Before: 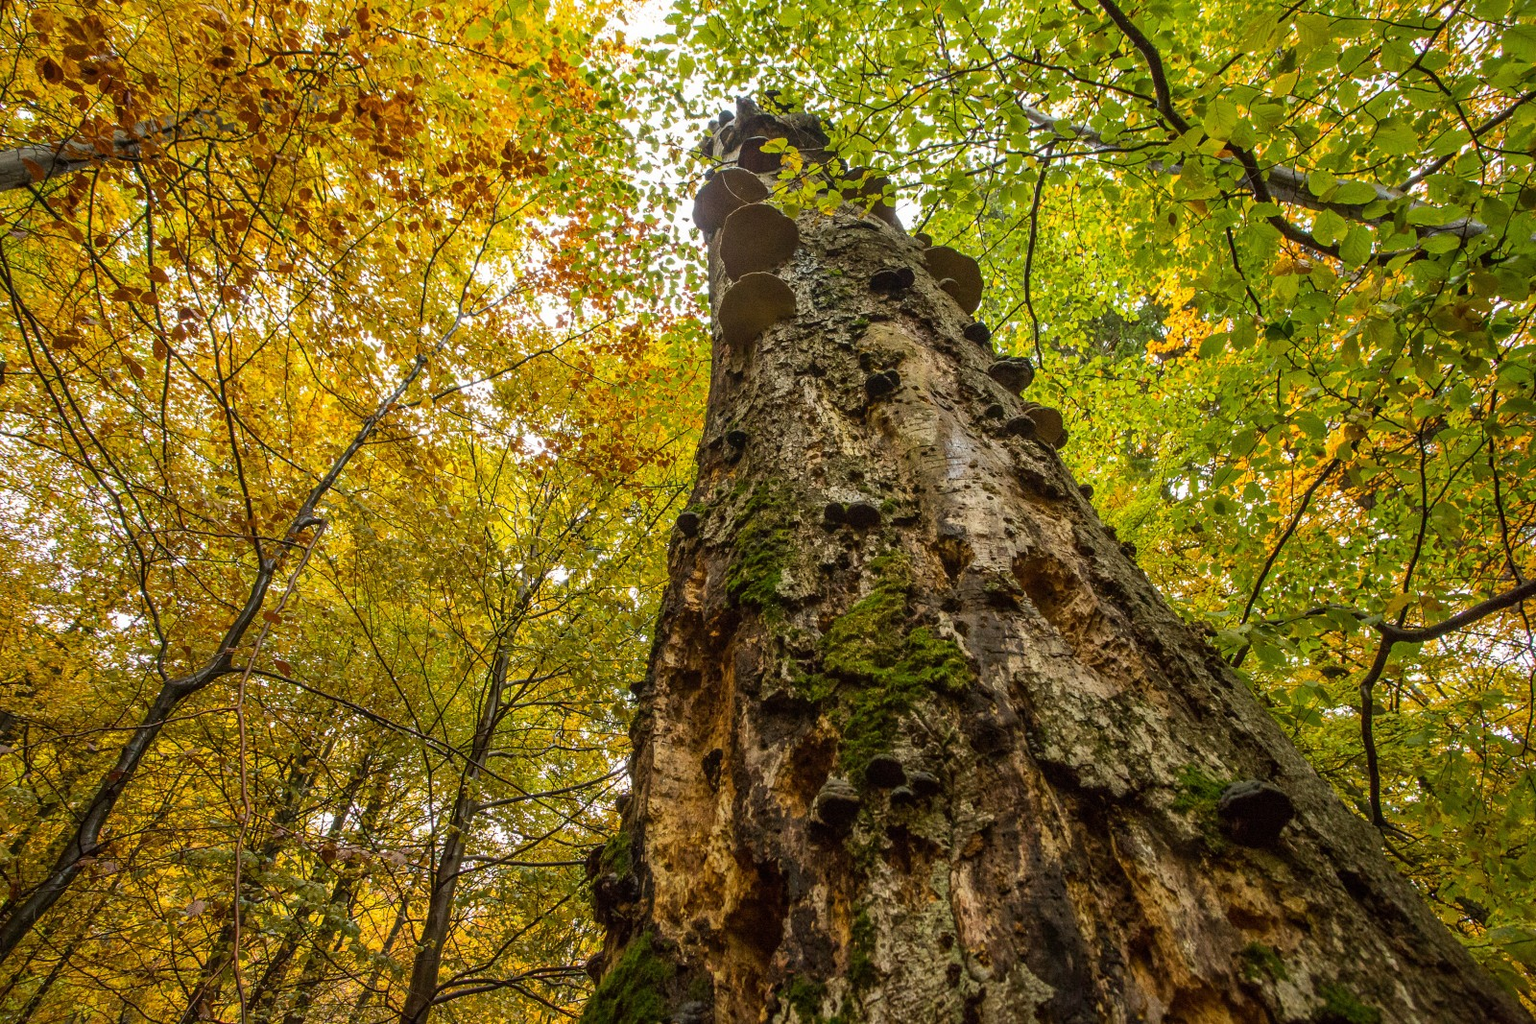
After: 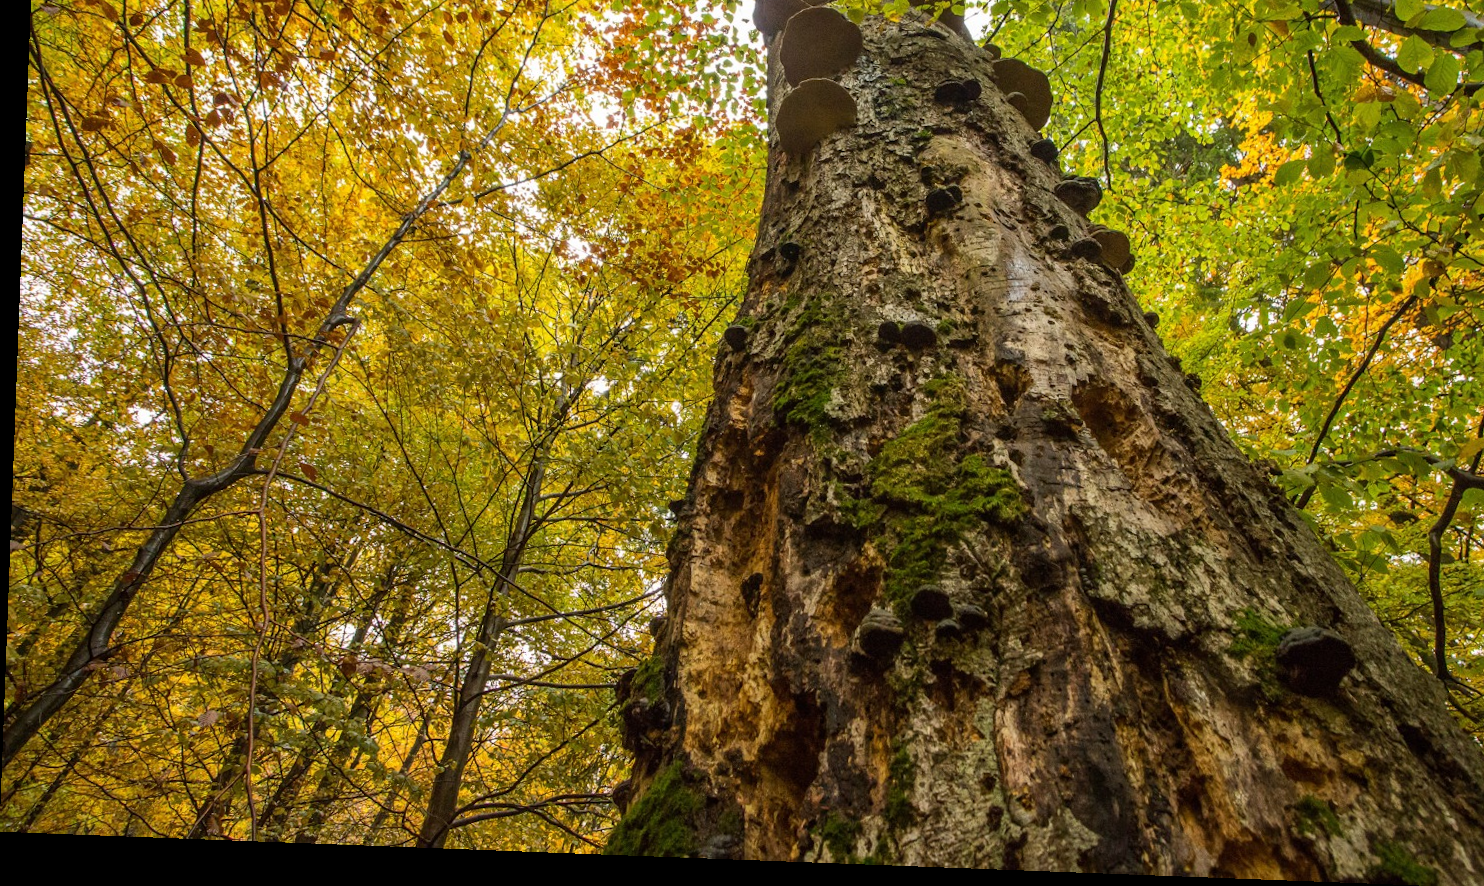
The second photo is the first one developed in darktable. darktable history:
rotate and perspective: rotation 2.17°, automatic cropping off
crop: top 20.916%, right 9.437%, bottom 0.316%
